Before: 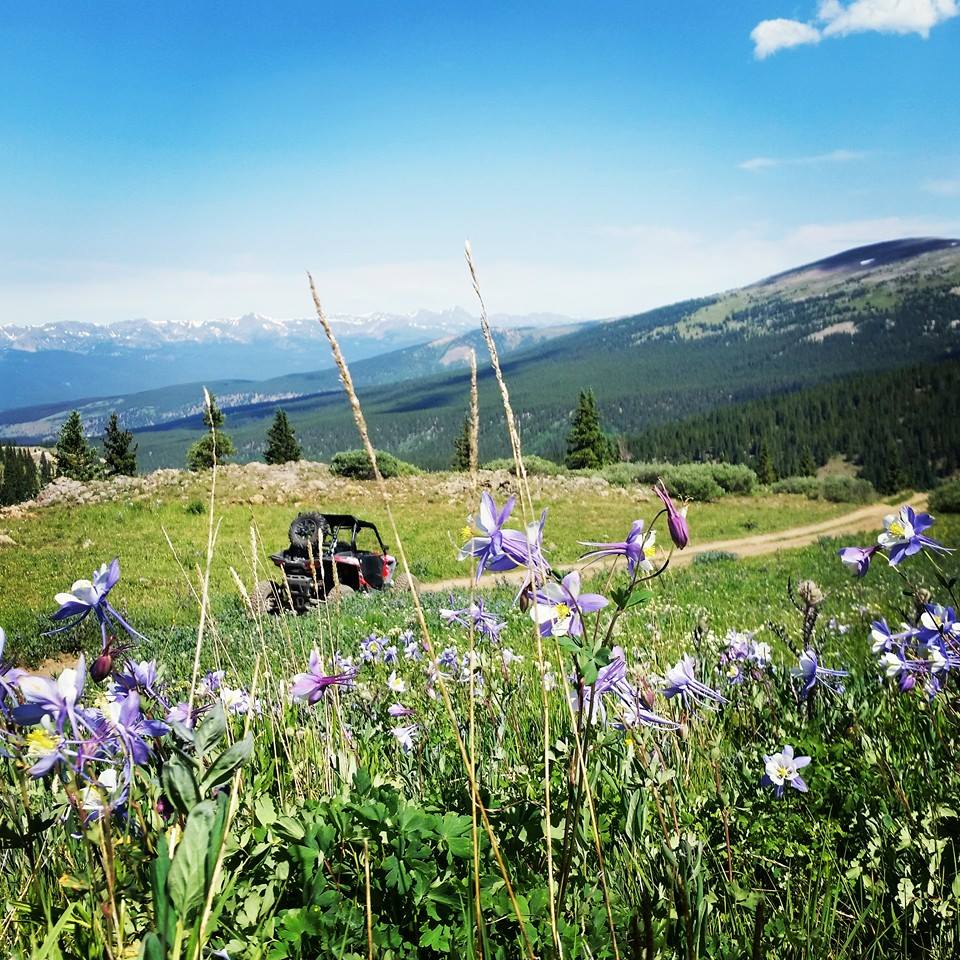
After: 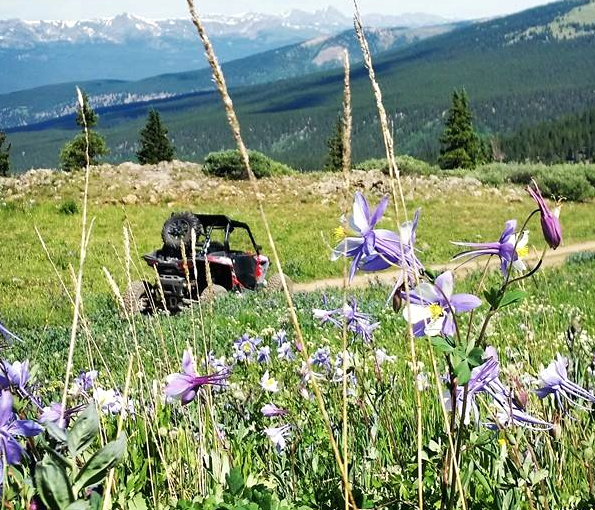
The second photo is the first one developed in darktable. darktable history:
shadows and highlights: radius 171.16, shadows 27, white point adjustment 3.13, highlights -67.95, soften with gaussian
crop: left 13.312%, top 31.28%, right 24.627%, bottom 15.582%
